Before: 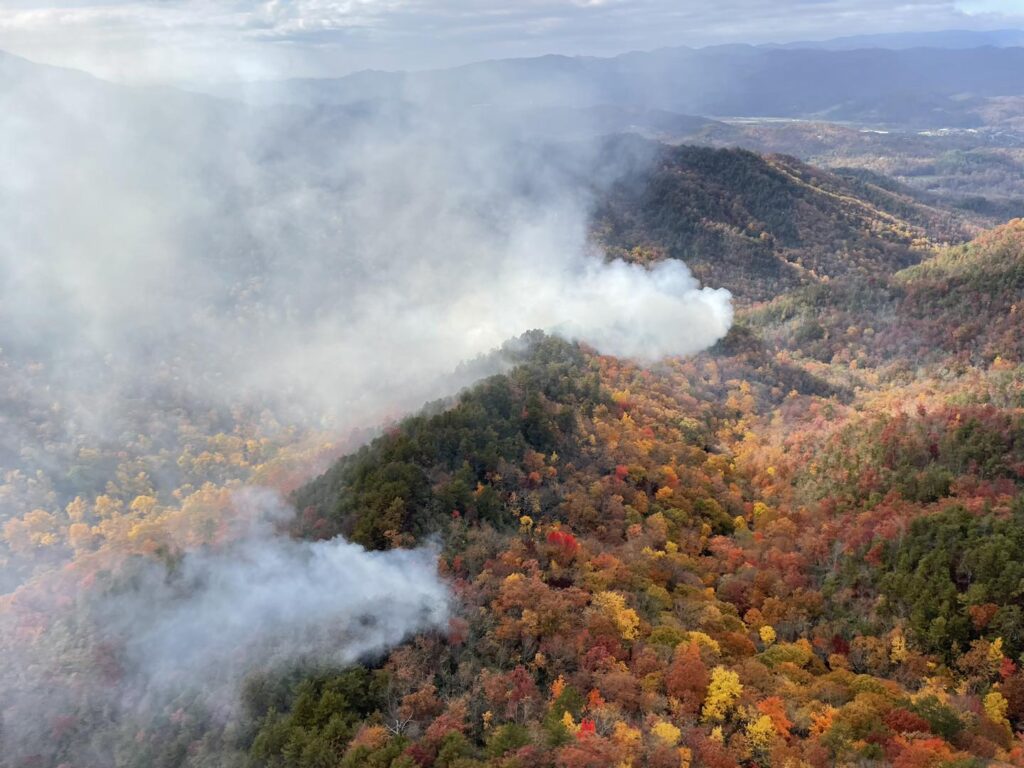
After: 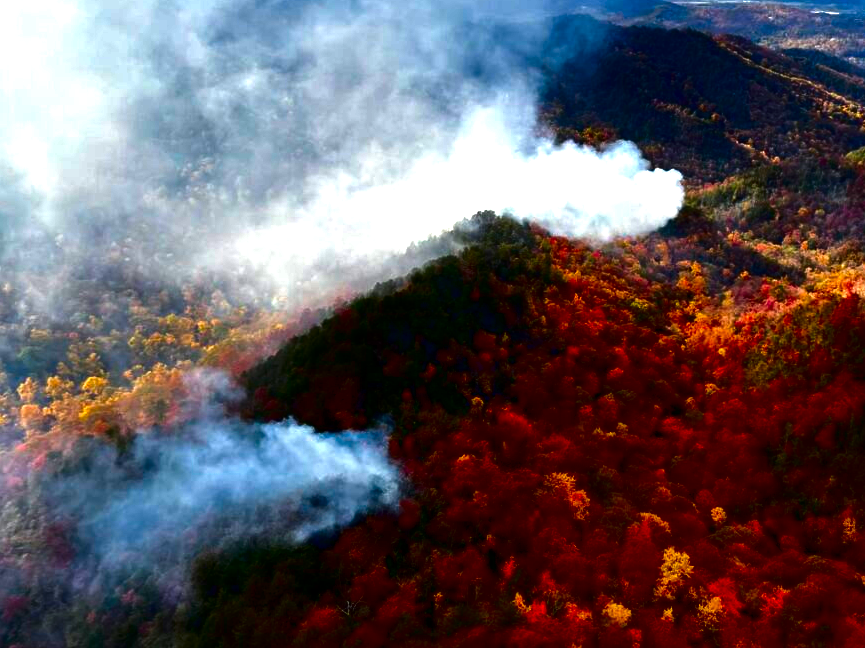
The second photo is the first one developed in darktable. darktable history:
contrast brightness saturation: brightness -1, saturation 1
crop and rotate: left 4.842%, top 15.51%, right 10.668%
tone equalizer: -8 EV -0.75 EV, -7 EV -0.7 EV, -6 EV -0.6 EV, -5 EV -0.4 EV, -3 EV 0.4 EV, -2 EV 0.6 EV, -1 EV 0.7 EV, +0 EV 0.75 EV, edges refinement/feathering 500, mask exposure compensation -1.57 EV, preserve details no
